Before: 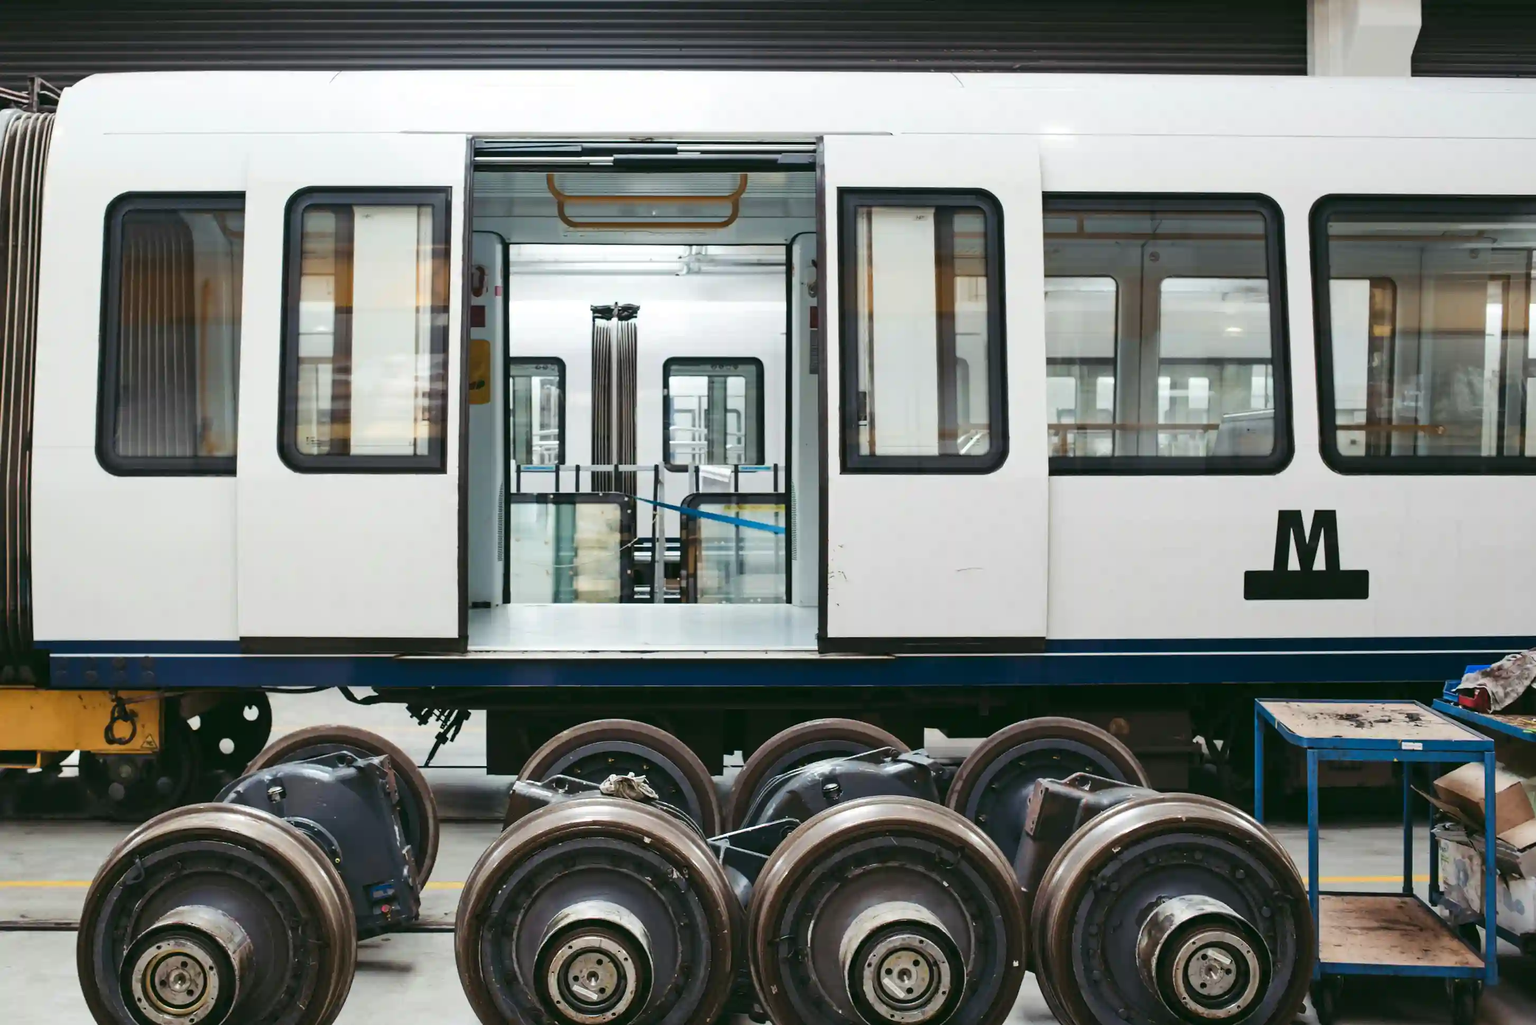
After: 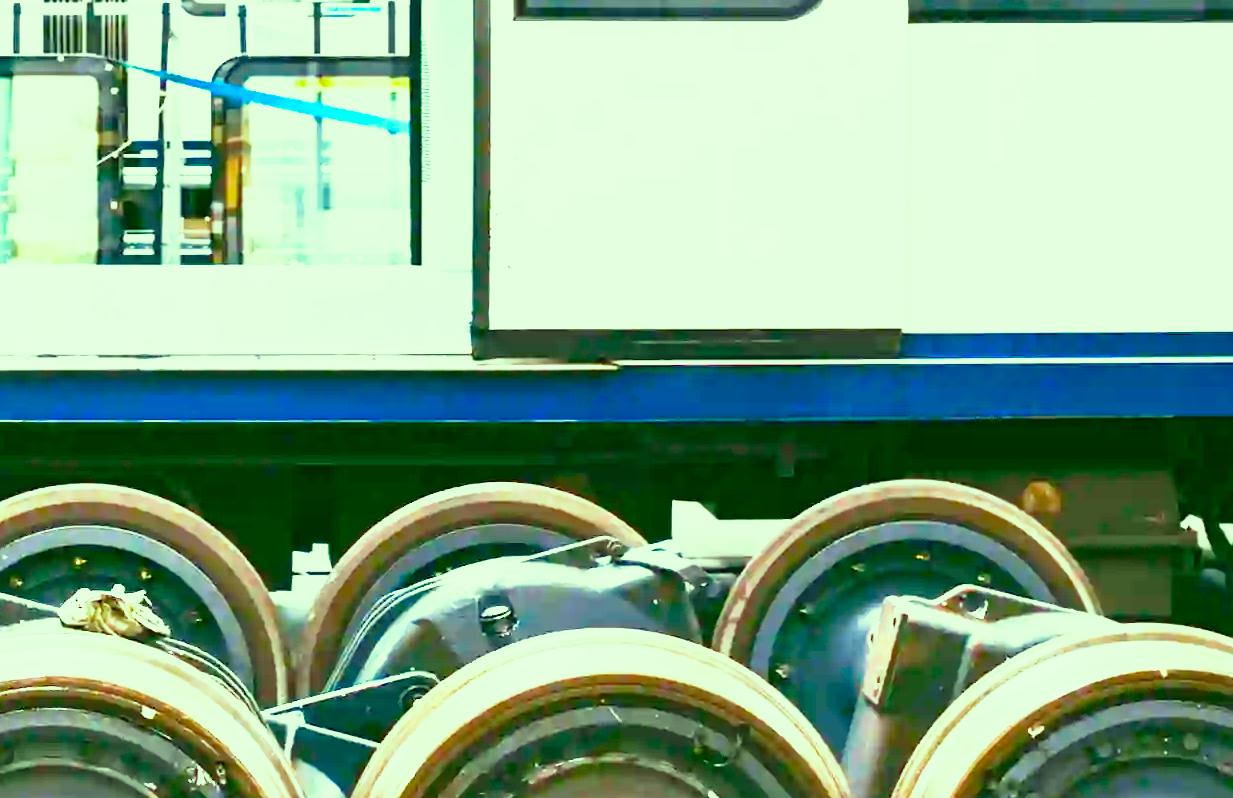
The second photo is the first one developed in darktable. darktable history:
base curve: curves: ch0 [(0, 0) (0.012, 0.01) (0.073, 0.168) (0.31, 0.711) (0.645, 0.957) (1, 1)], preserve colors none
exposure: black level correction 0, exposure 1.199 EV, compensate exposure bias true, compensate highlight preservation false
crop: left 37.029%, top 45.215%, right 20.524%, bottom 13.601%
color correction: highlights a* -11.22, highlights b* 9.8, saturation 1.72
